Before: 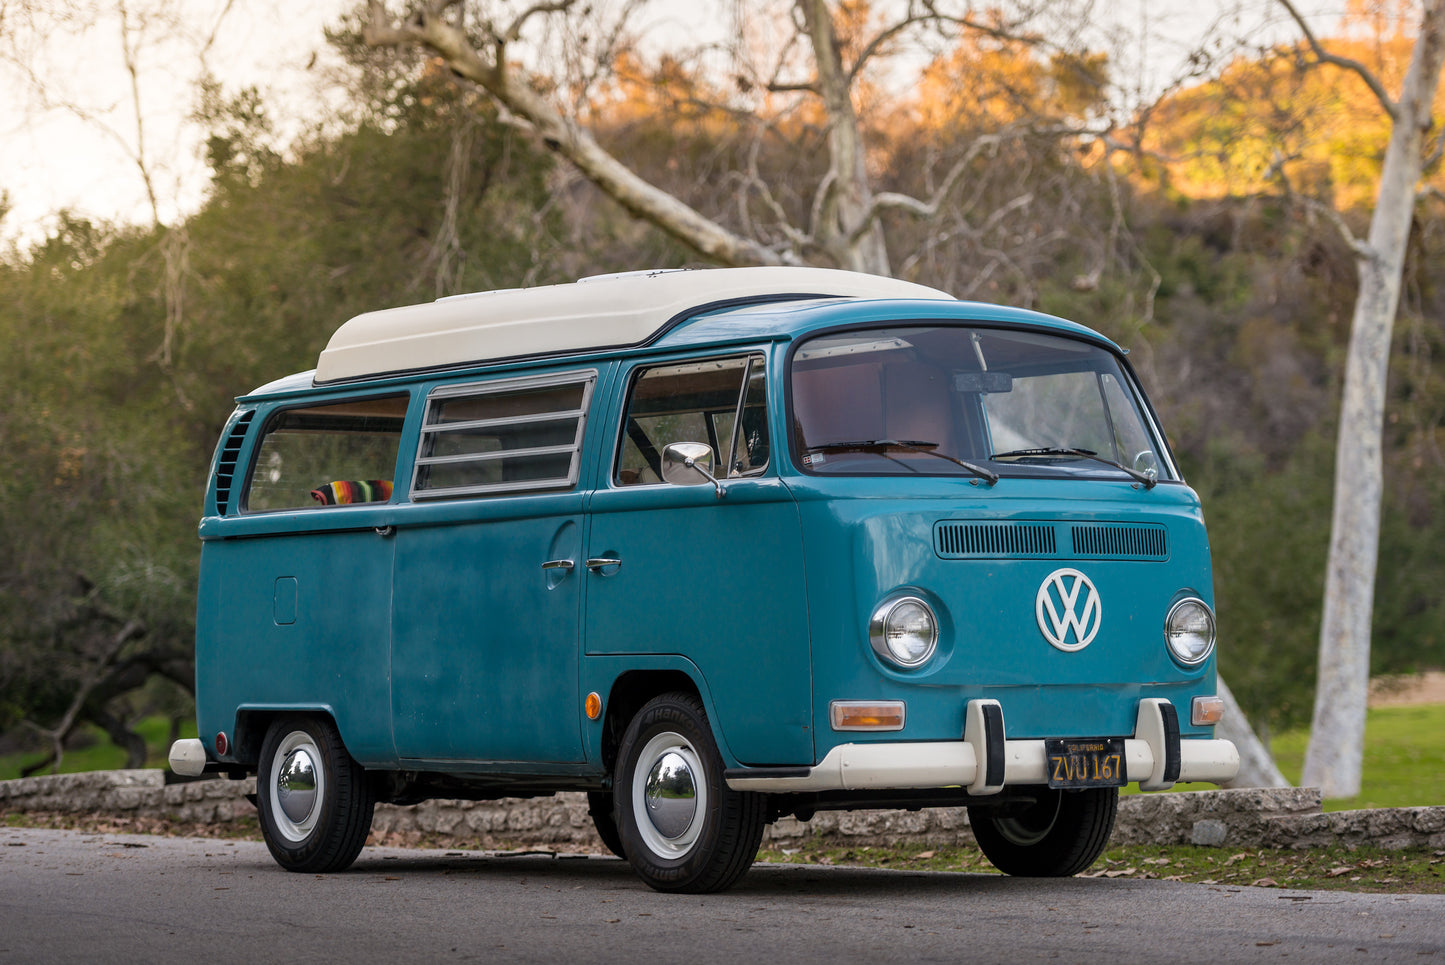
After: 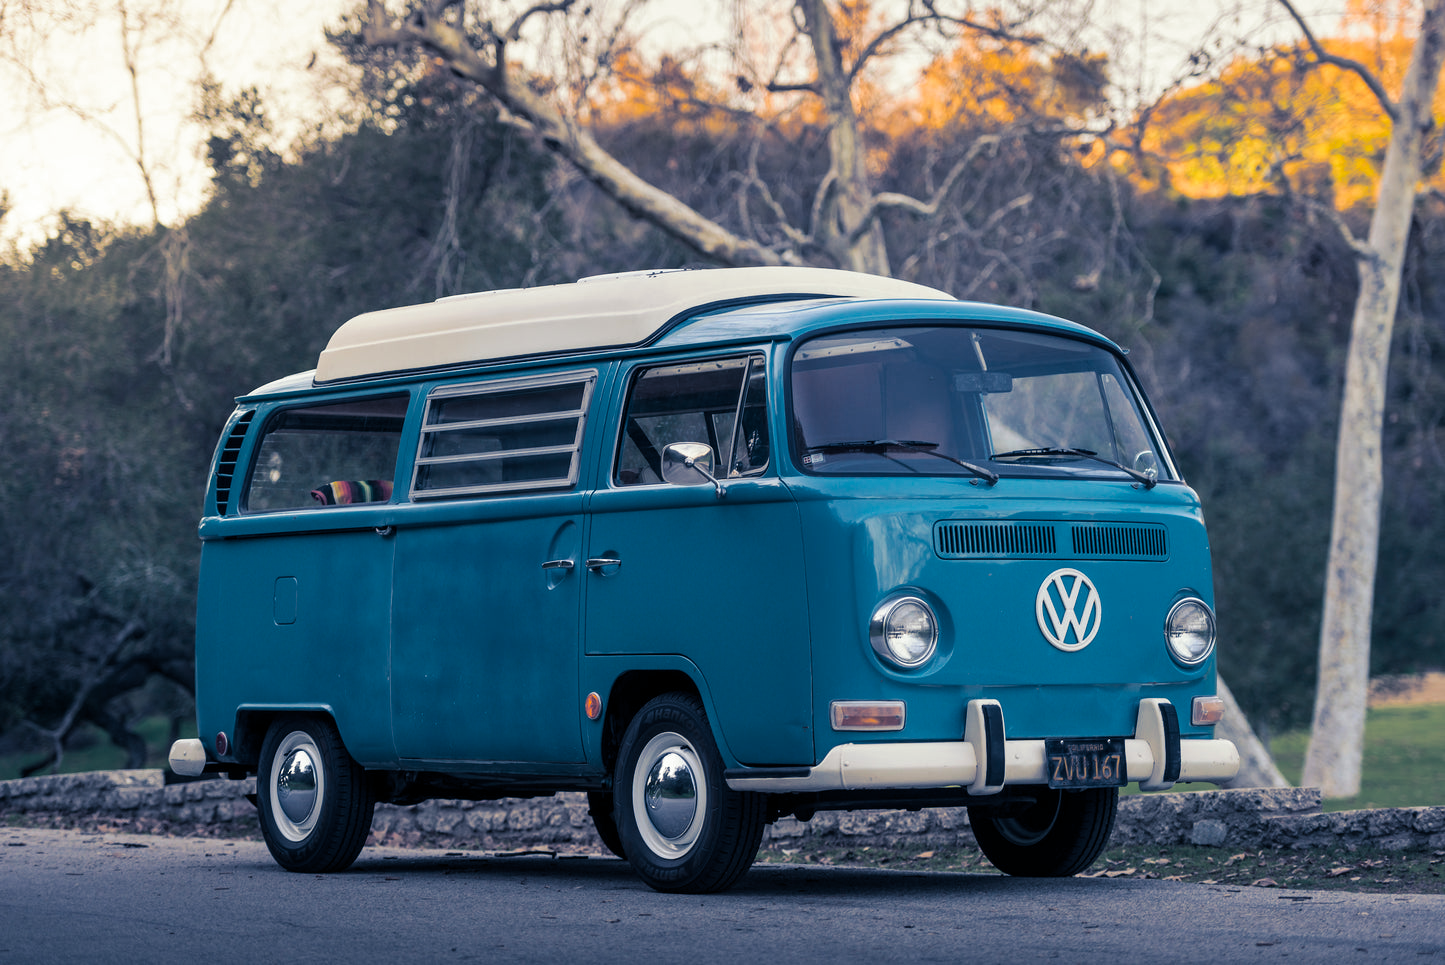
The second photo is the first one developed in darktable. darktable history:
color balance rgb: perceptual saturation grading › global saturation 10%
split-toning: shadows › hue 226.8°, shadows › saturation 0.84
